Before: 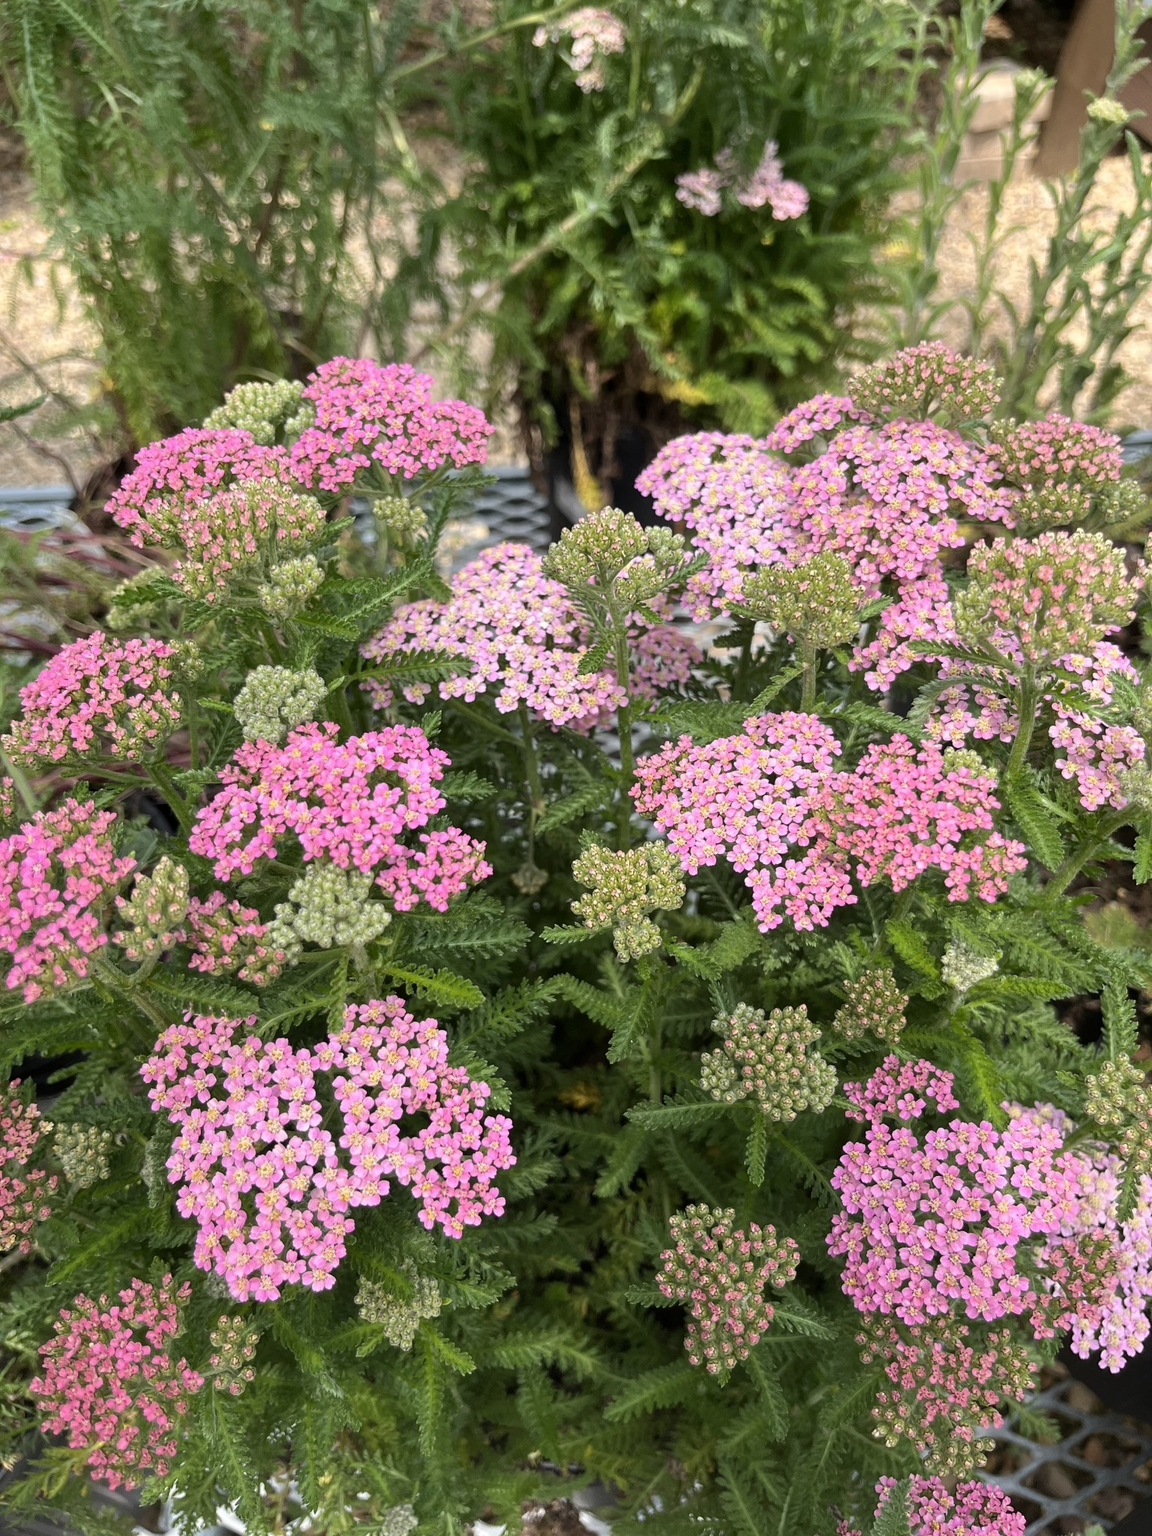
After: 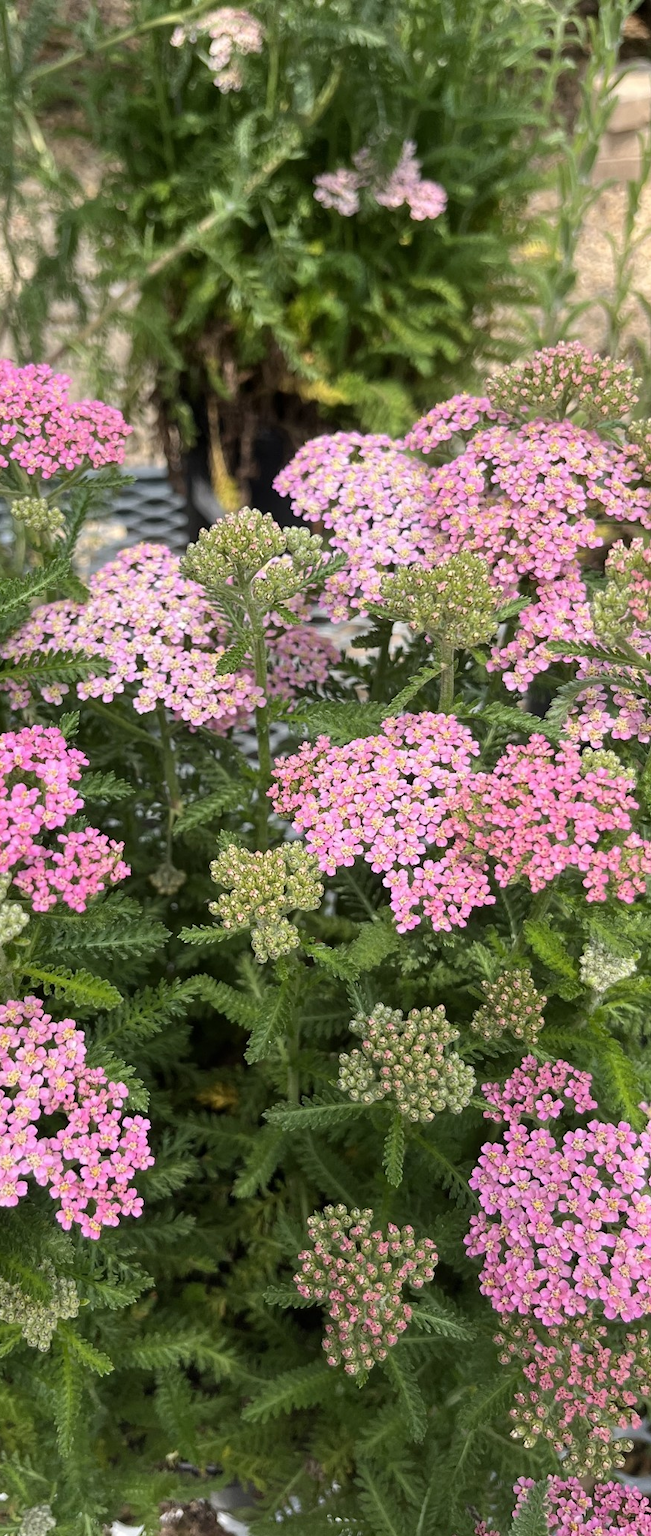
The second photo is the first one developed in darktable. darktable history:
crop: left 31.478%, top 0.022%, right 11.988%
